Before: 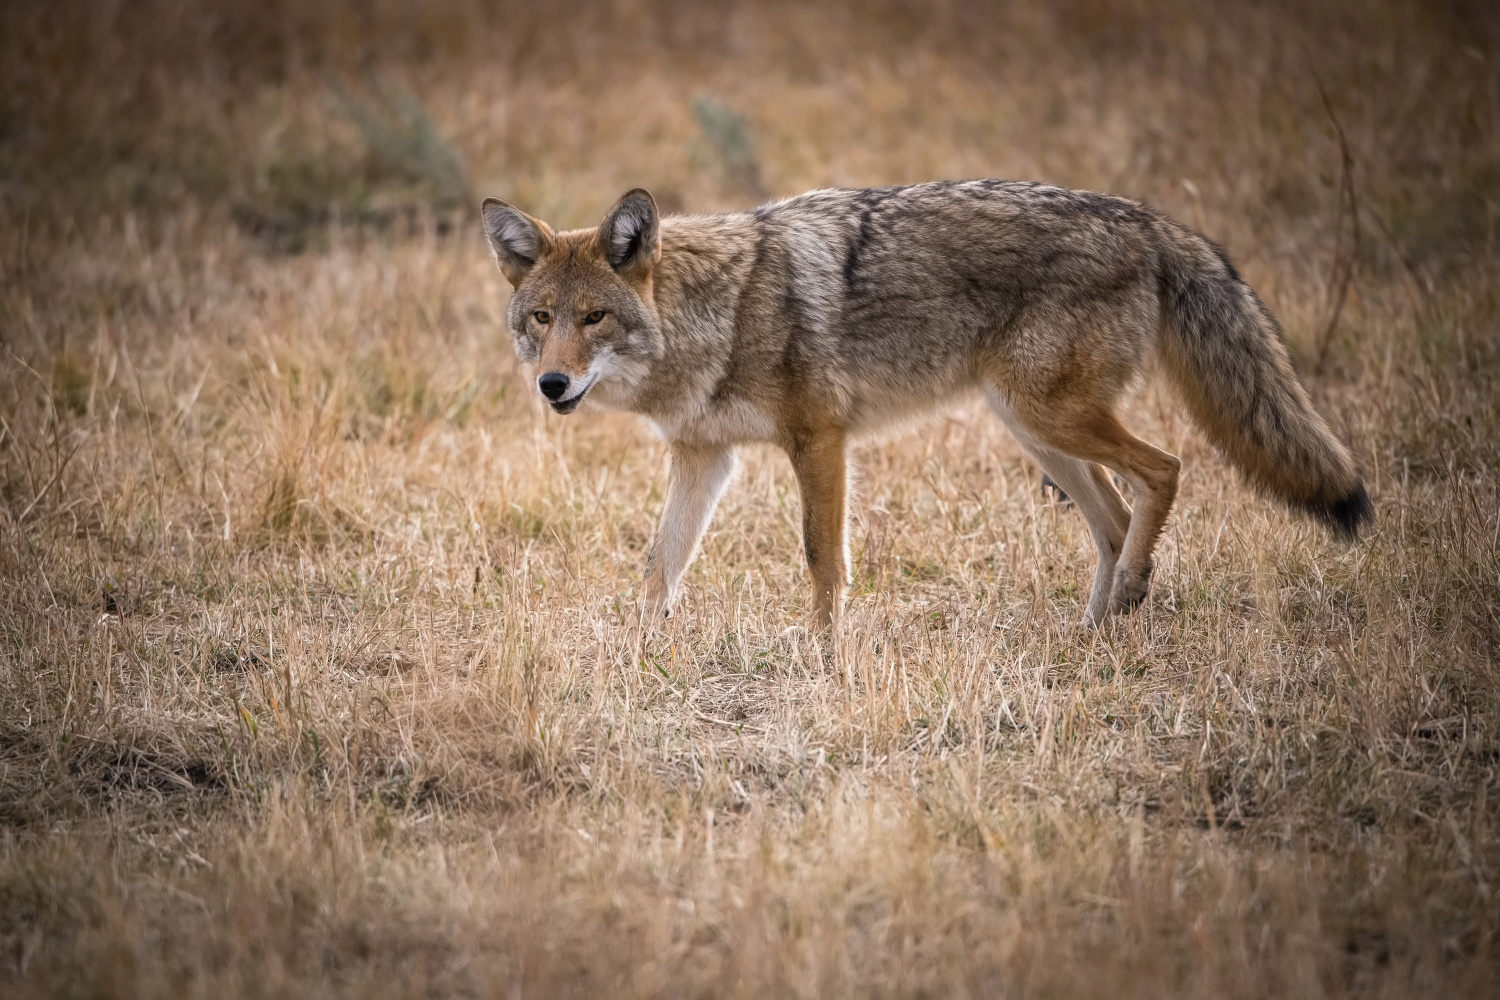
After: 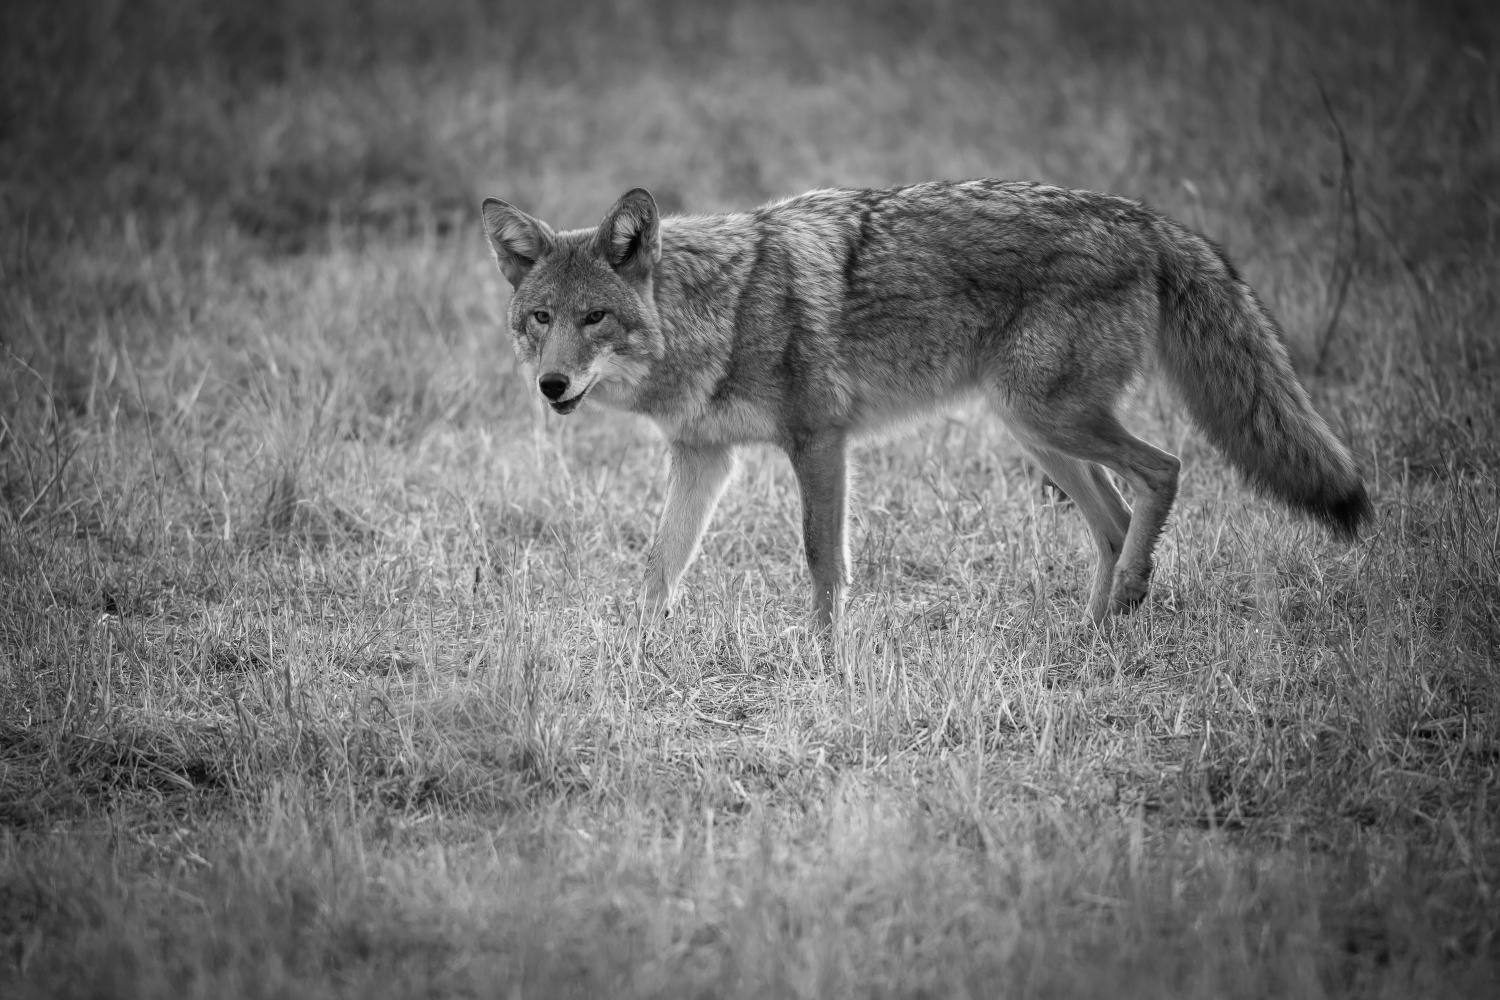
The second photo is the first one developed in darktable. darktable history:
color calibration: output gray [0.28, 0.41, 0.31, 0], illuminant as shot in camera, x 0.358, y 0.373, temperature 4628.91 K
